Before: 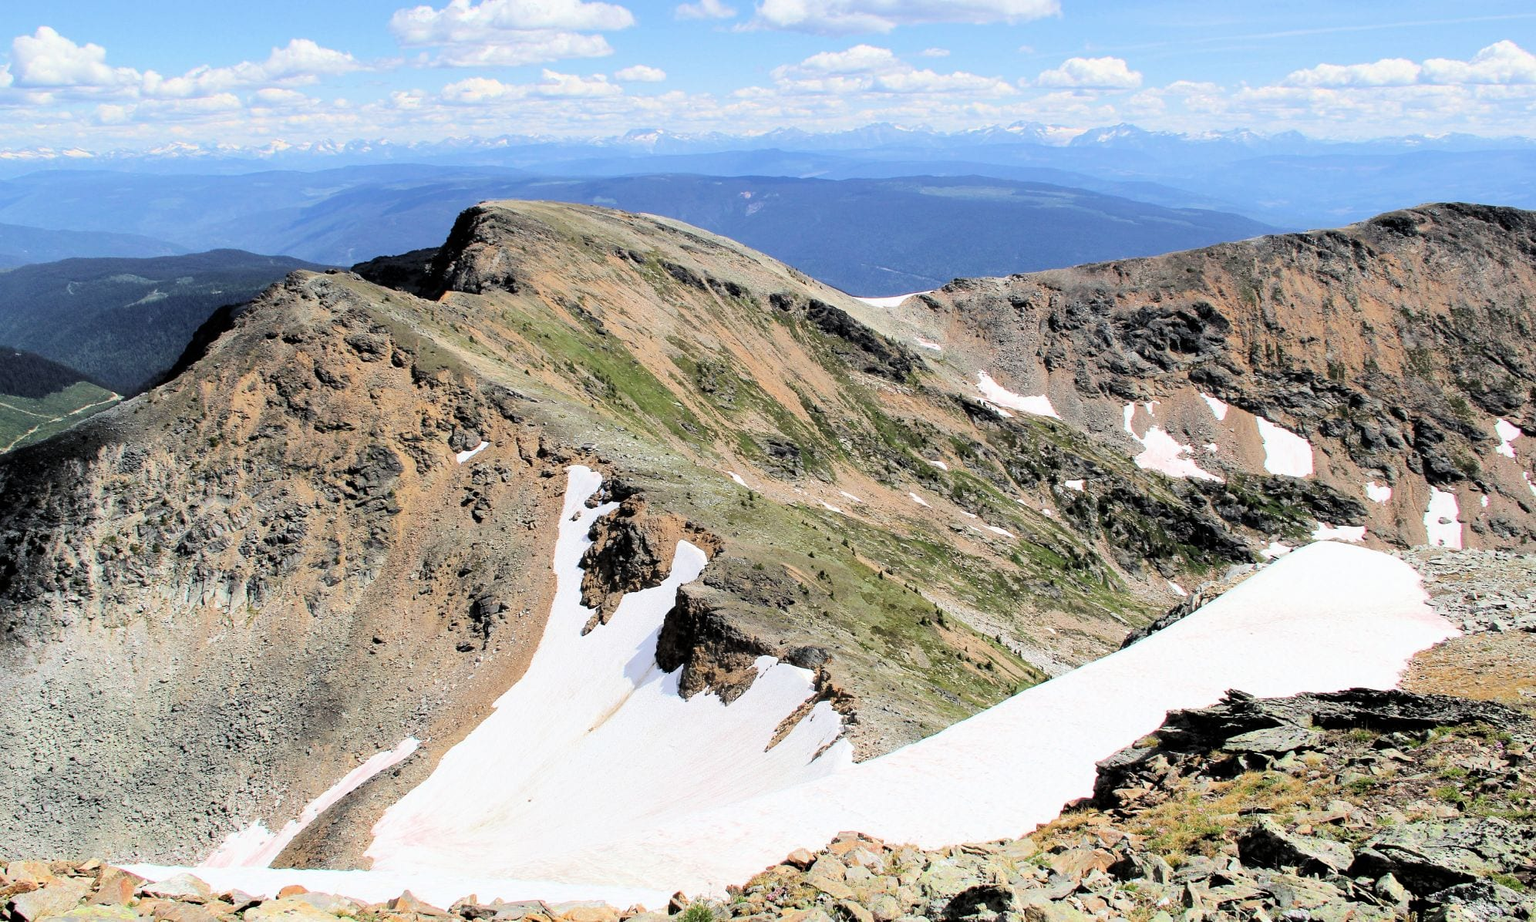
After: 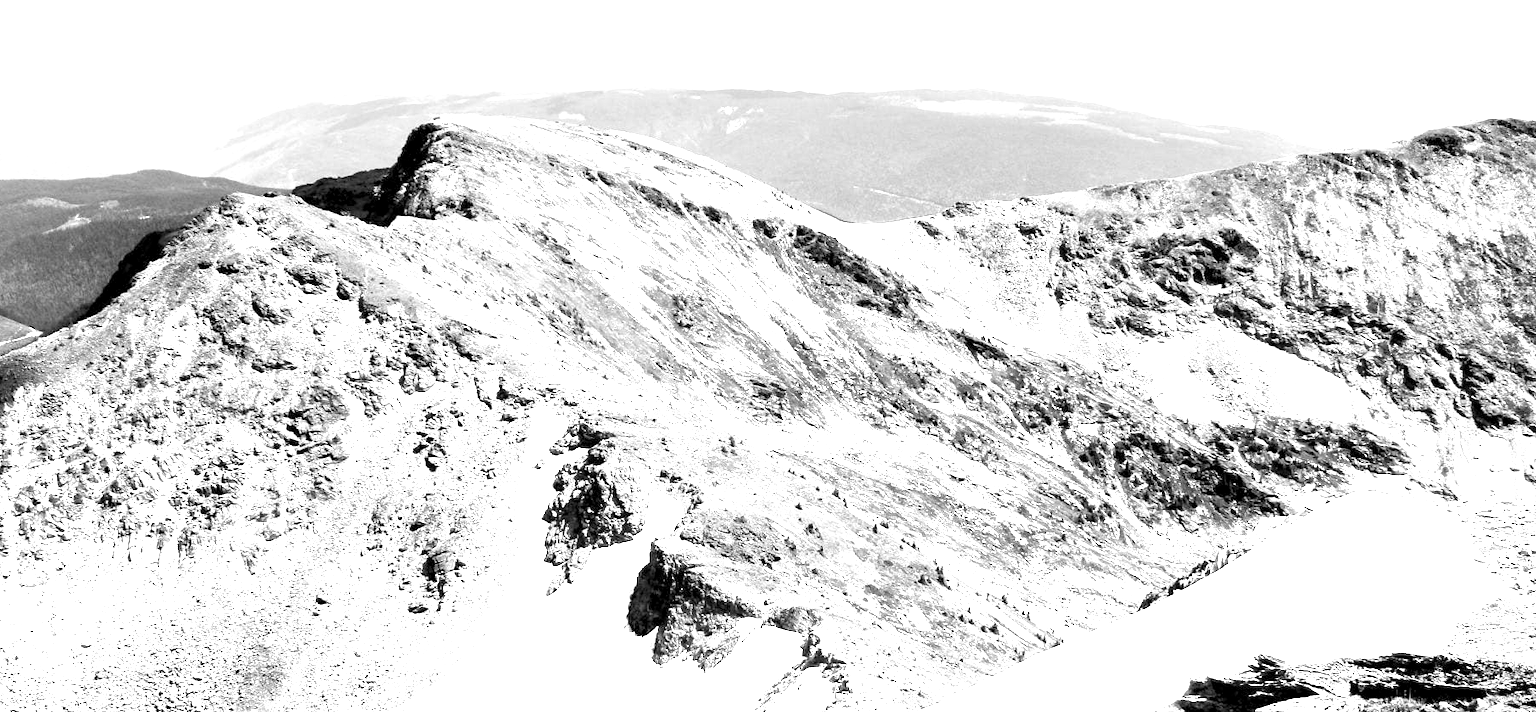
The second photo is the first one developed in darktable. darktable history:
exposure: black level correction 0.001, exposure 1.822 EV, compensate exposure bias true, compensate highlight preservation false
crop: left 5.596%, top 10.314%, right 3.534%, bottom 19.395%
monochrome: on, module defaults
